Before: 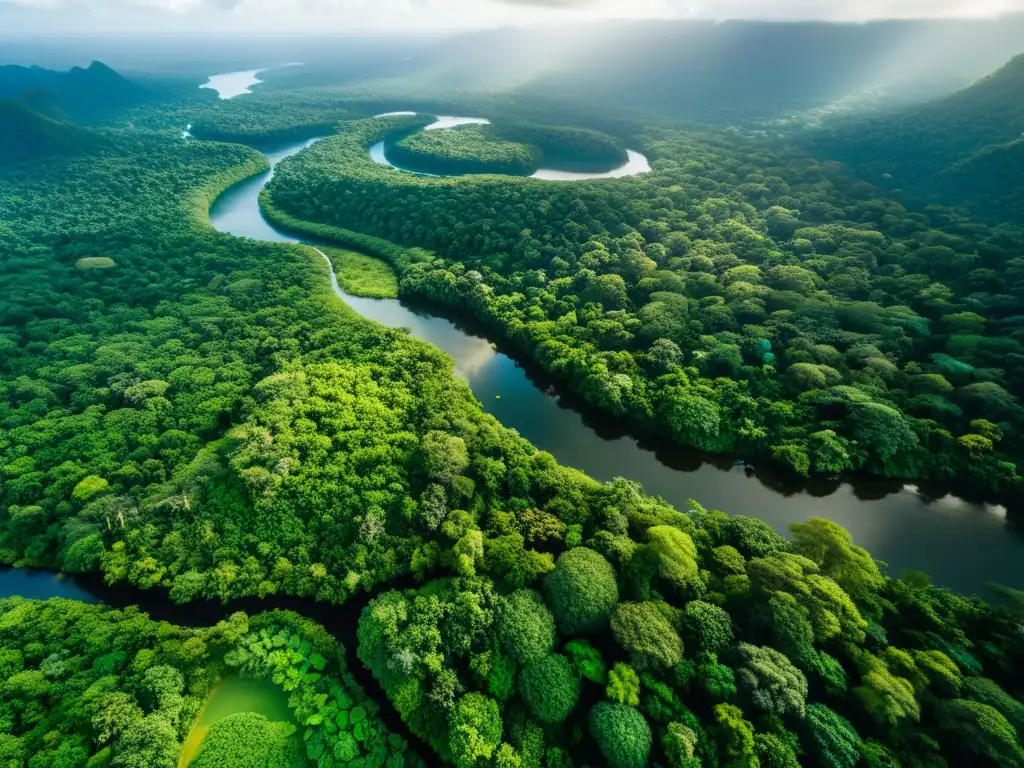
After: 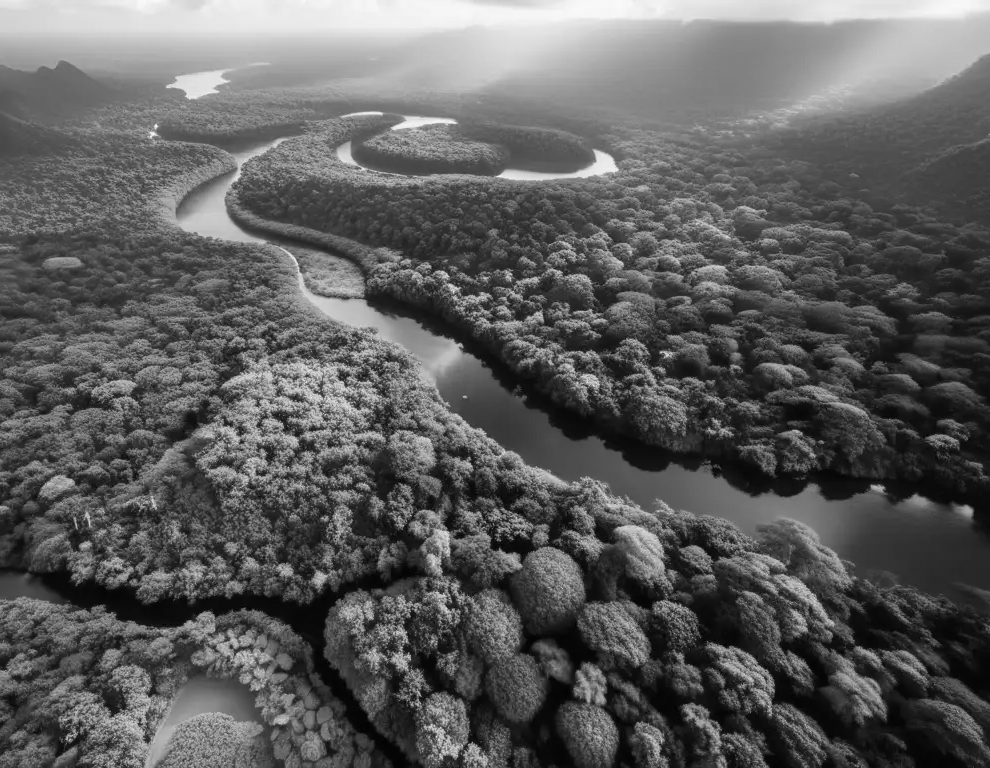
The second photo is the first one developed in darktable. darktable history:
monochrome: a -3.63, b -0.465
crop and rotate: left 3.238%
